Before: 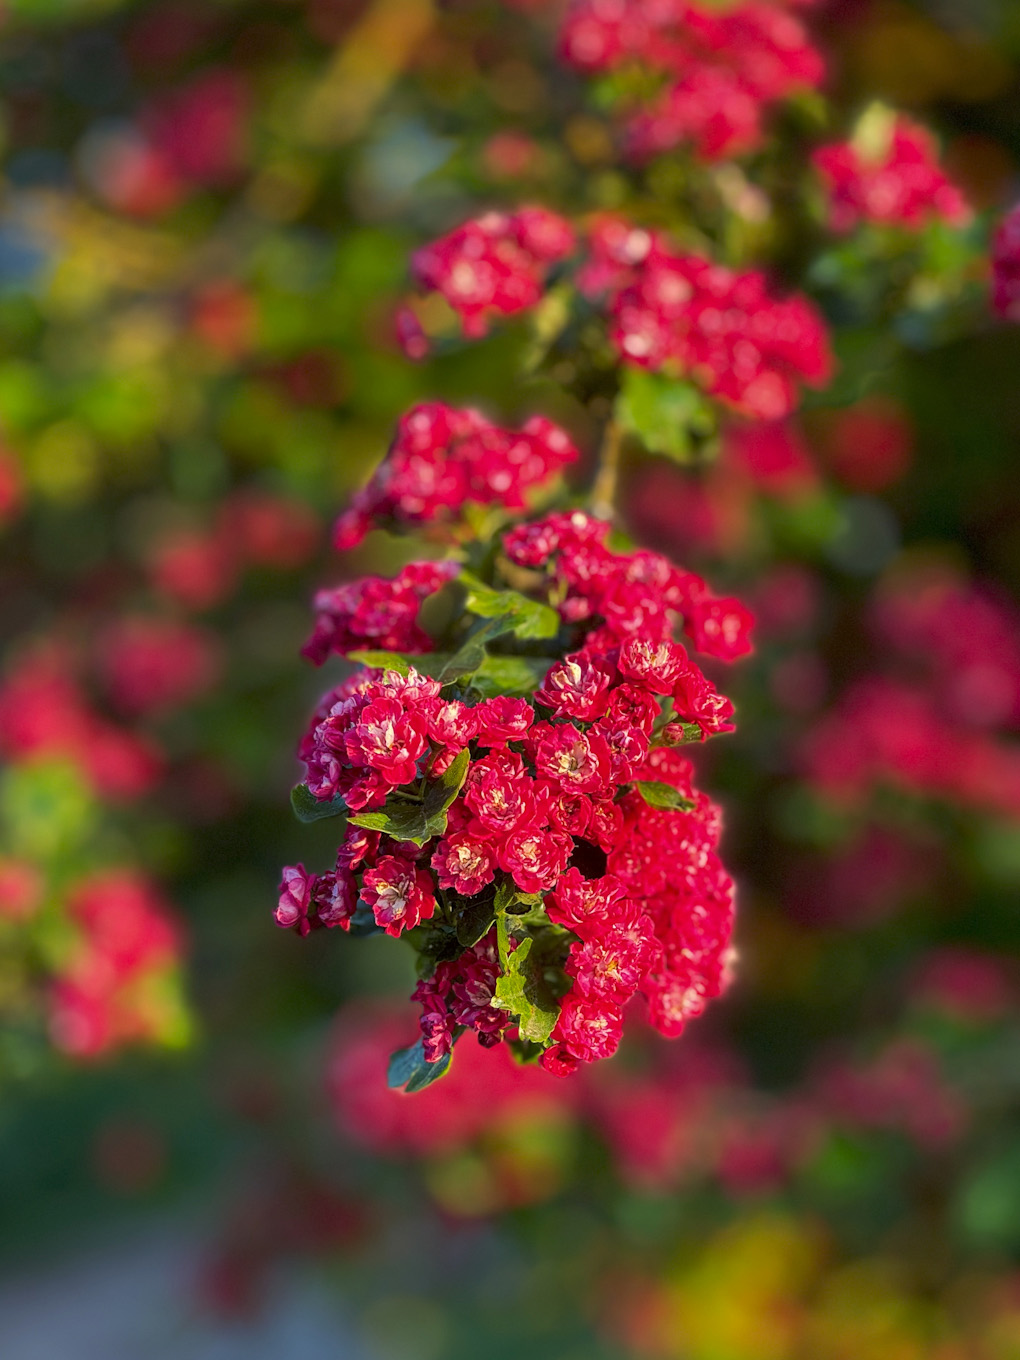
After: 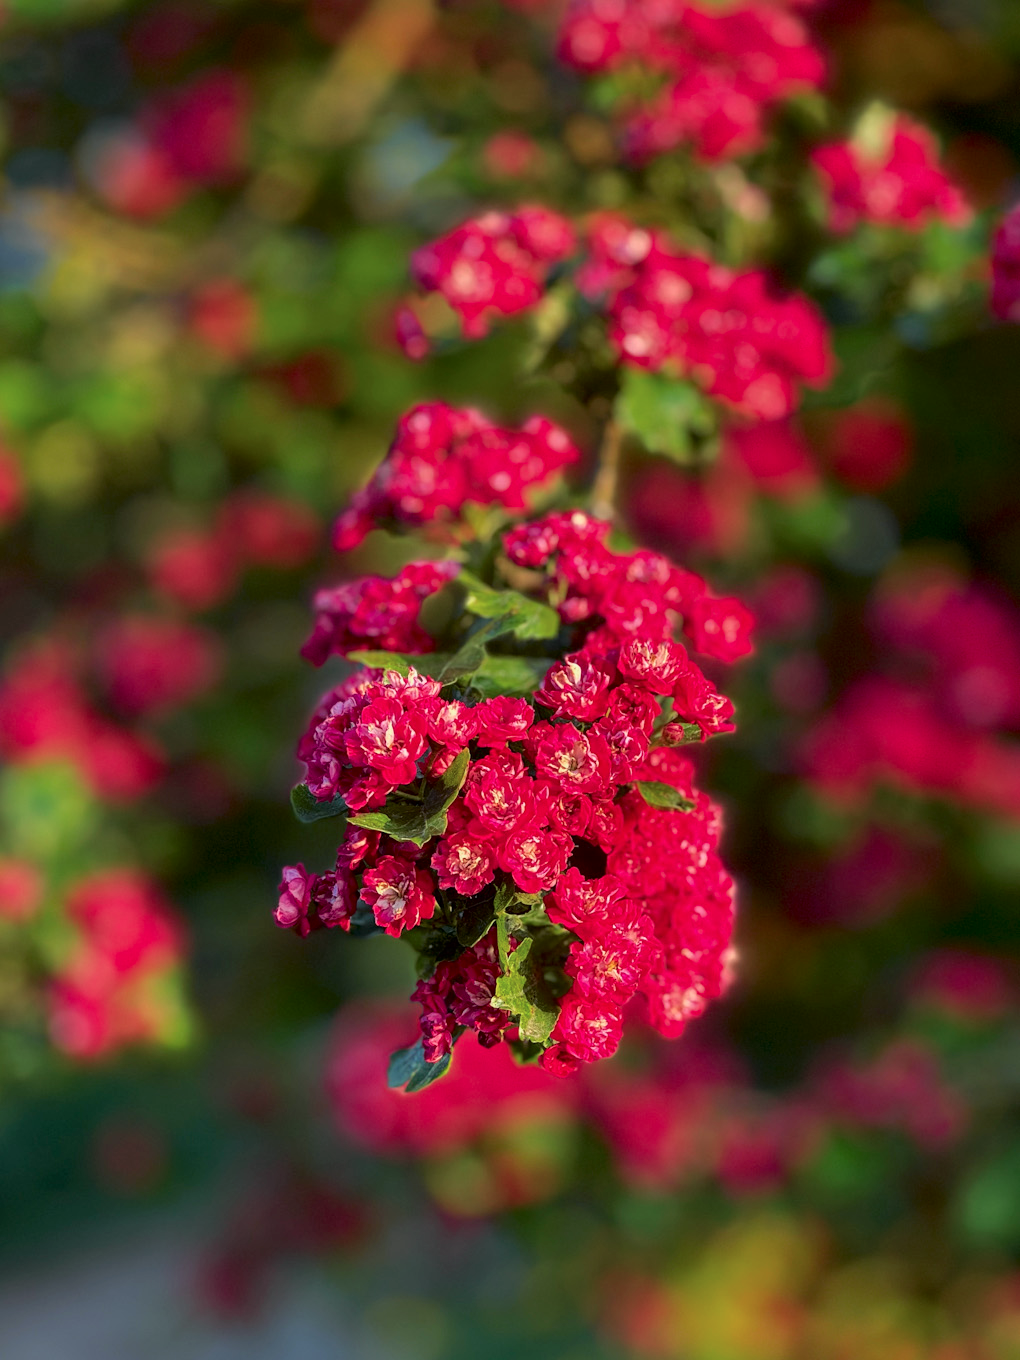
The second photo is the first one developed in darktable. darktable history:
tone curve: curves: ch0 [(0, 0) (0.058, 0.027) (0.214, 0.183) (0.304, 0.288) (0.561, 0.554) (0.687, 0.677) (0.768, 0.768) (0.858, 0.861) (0.986, 0.957)]; ch1 [(0, 0) (0.172, 0.123) (0.312, 0.296) (0.437, 0.429) (0.471, 0.469) (0.502, 0.5) (0.513, 0.515) (0.583, 0.604) (0.631, 0.659) (0.703, 0.721) (0.889, 0.924) (1, 1)]; ch2 [(0, 0) (0.411, 0.424) (0.485, 0.497) (0.502, 0.5) (0.517, 0.511) (0.566, 0.573) (0.622, 0.613) (0.709, 0.677) (1, 1)], color space Lab, independent channels, preserve colors none
